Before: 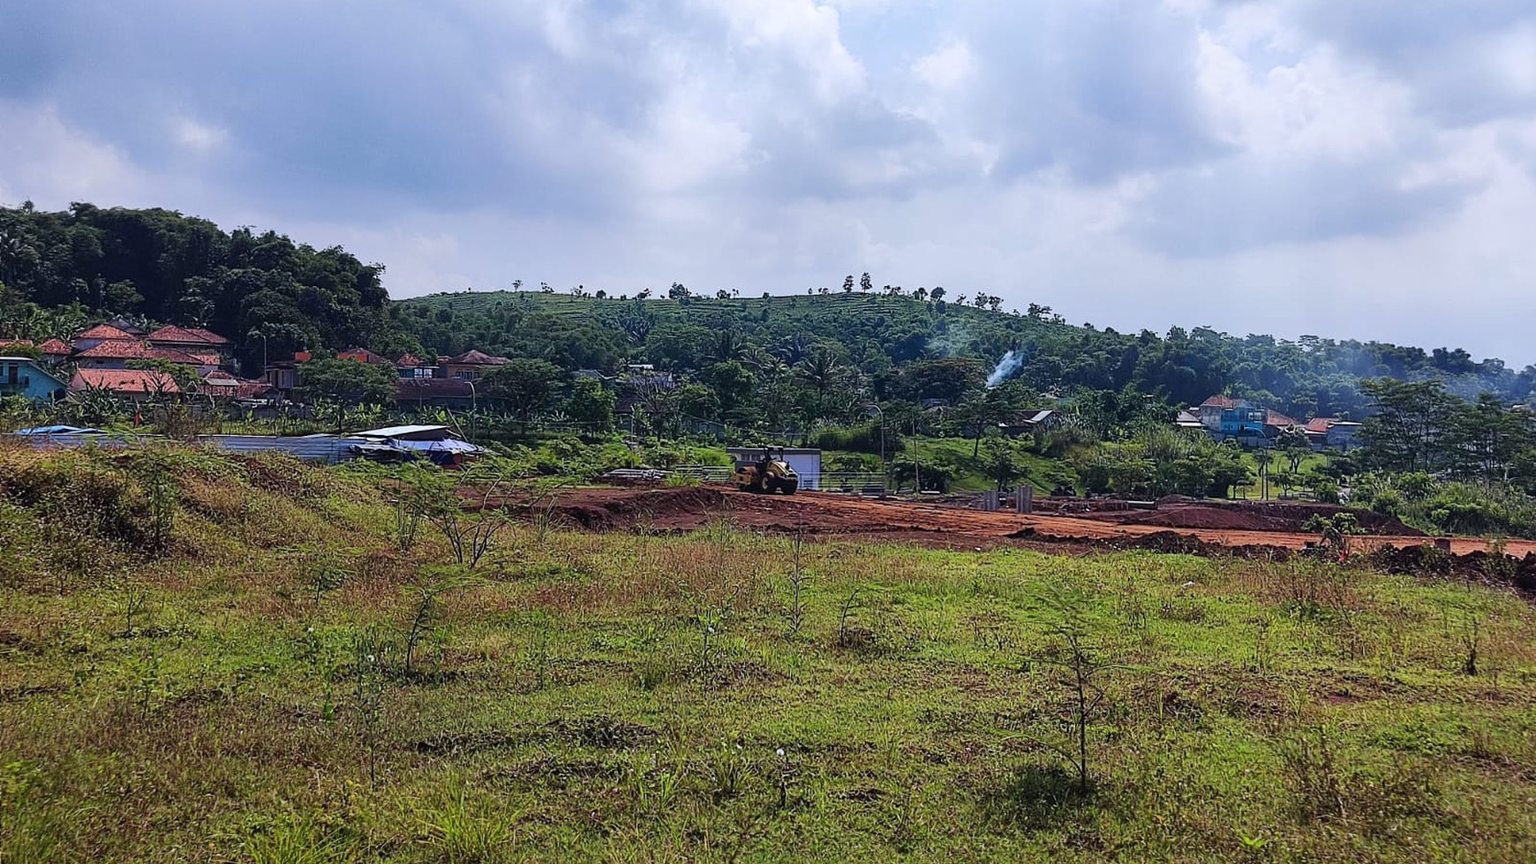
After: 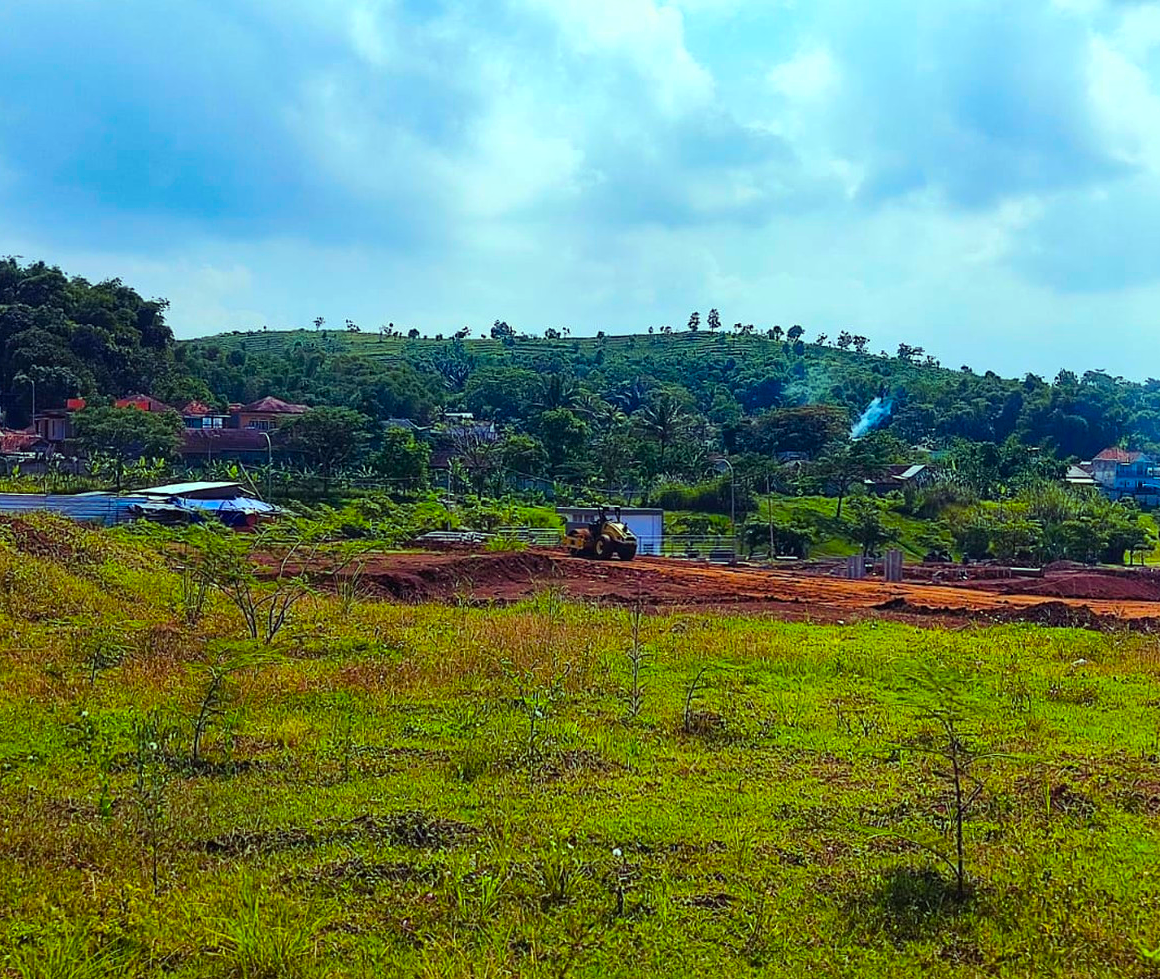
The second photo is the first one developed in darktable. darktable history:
crop: left 15.386%, right 17.92%
color balance rgb: highlights gain › luminance 15.275%, highlights gain › chroma 7.1%, highlights gain › hue 125.92°, perceptual saturation grading › global saturation 19.874%, global vibrance 59.691%
